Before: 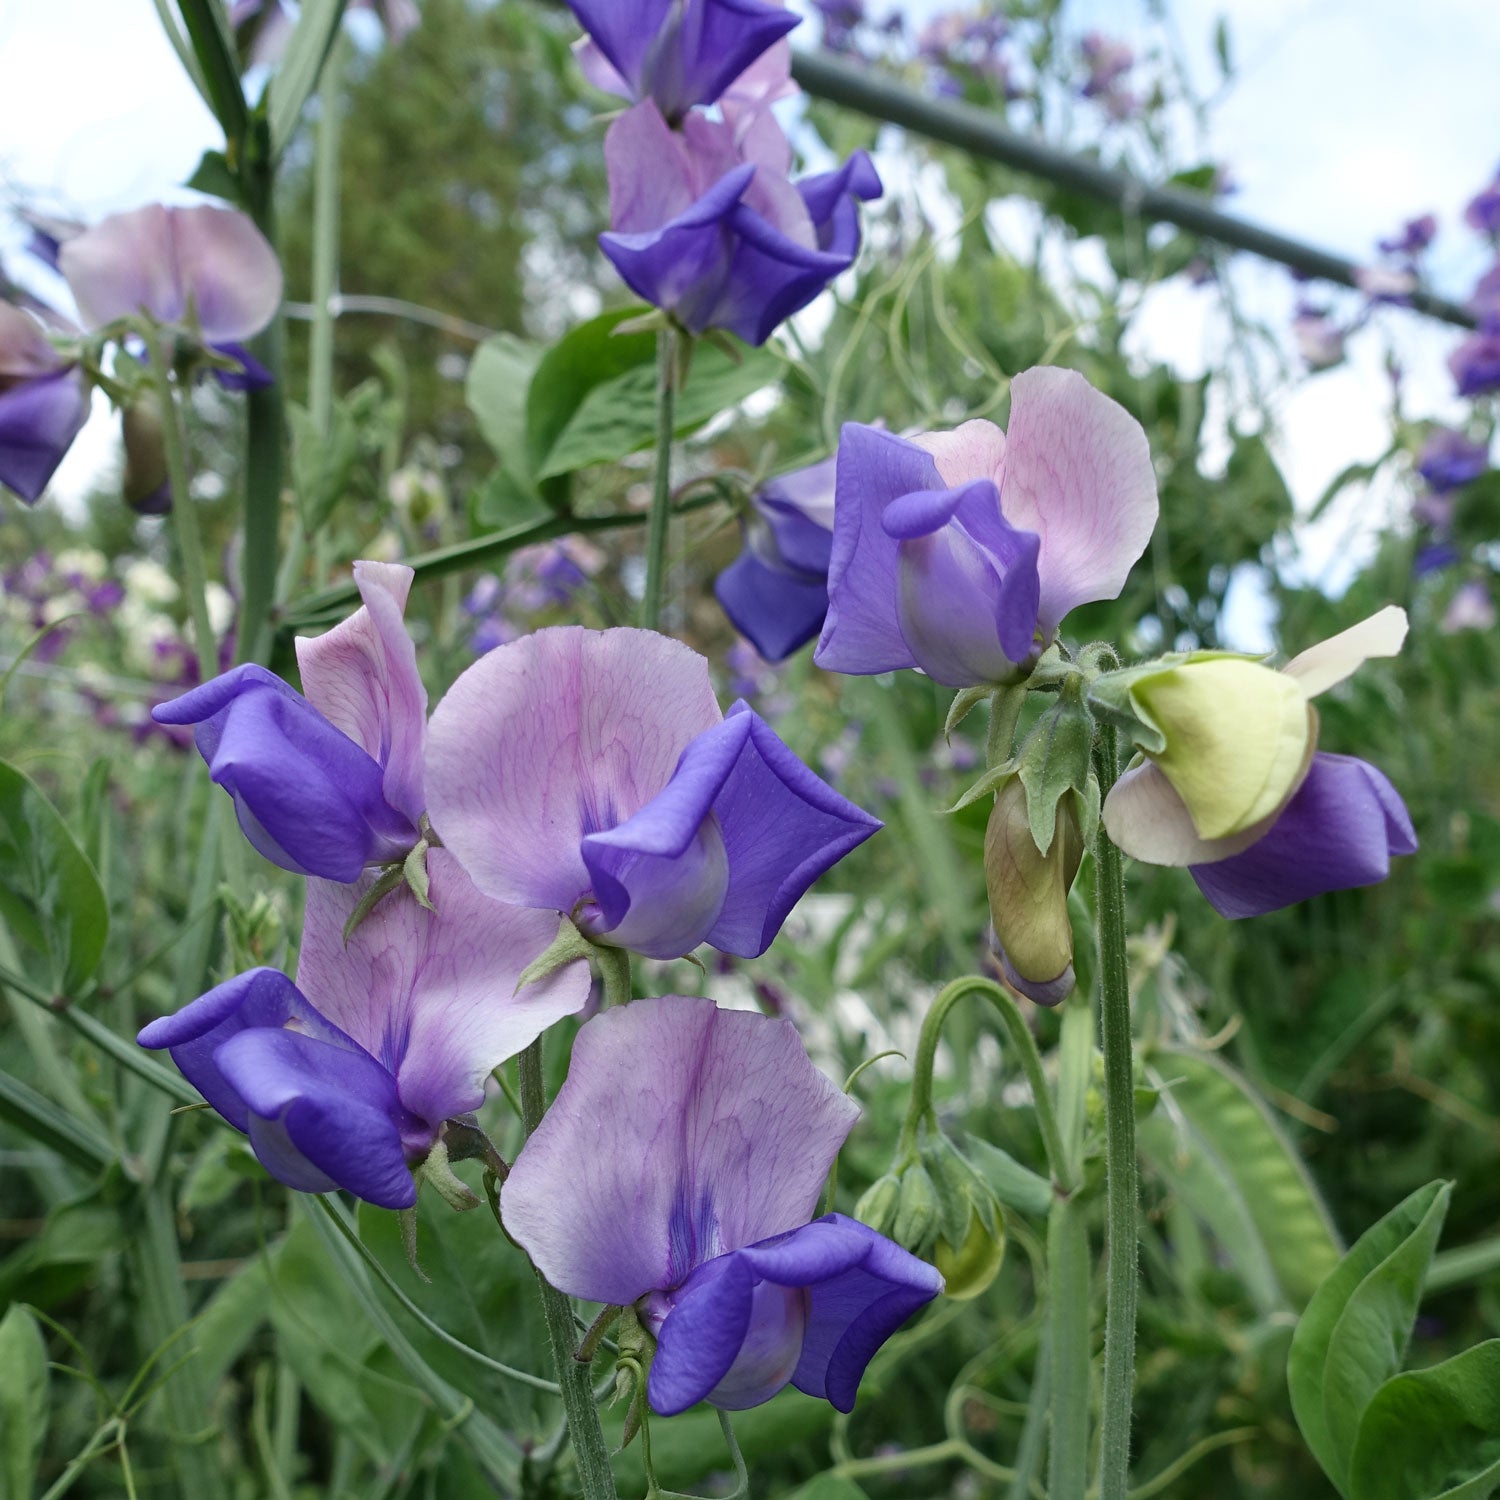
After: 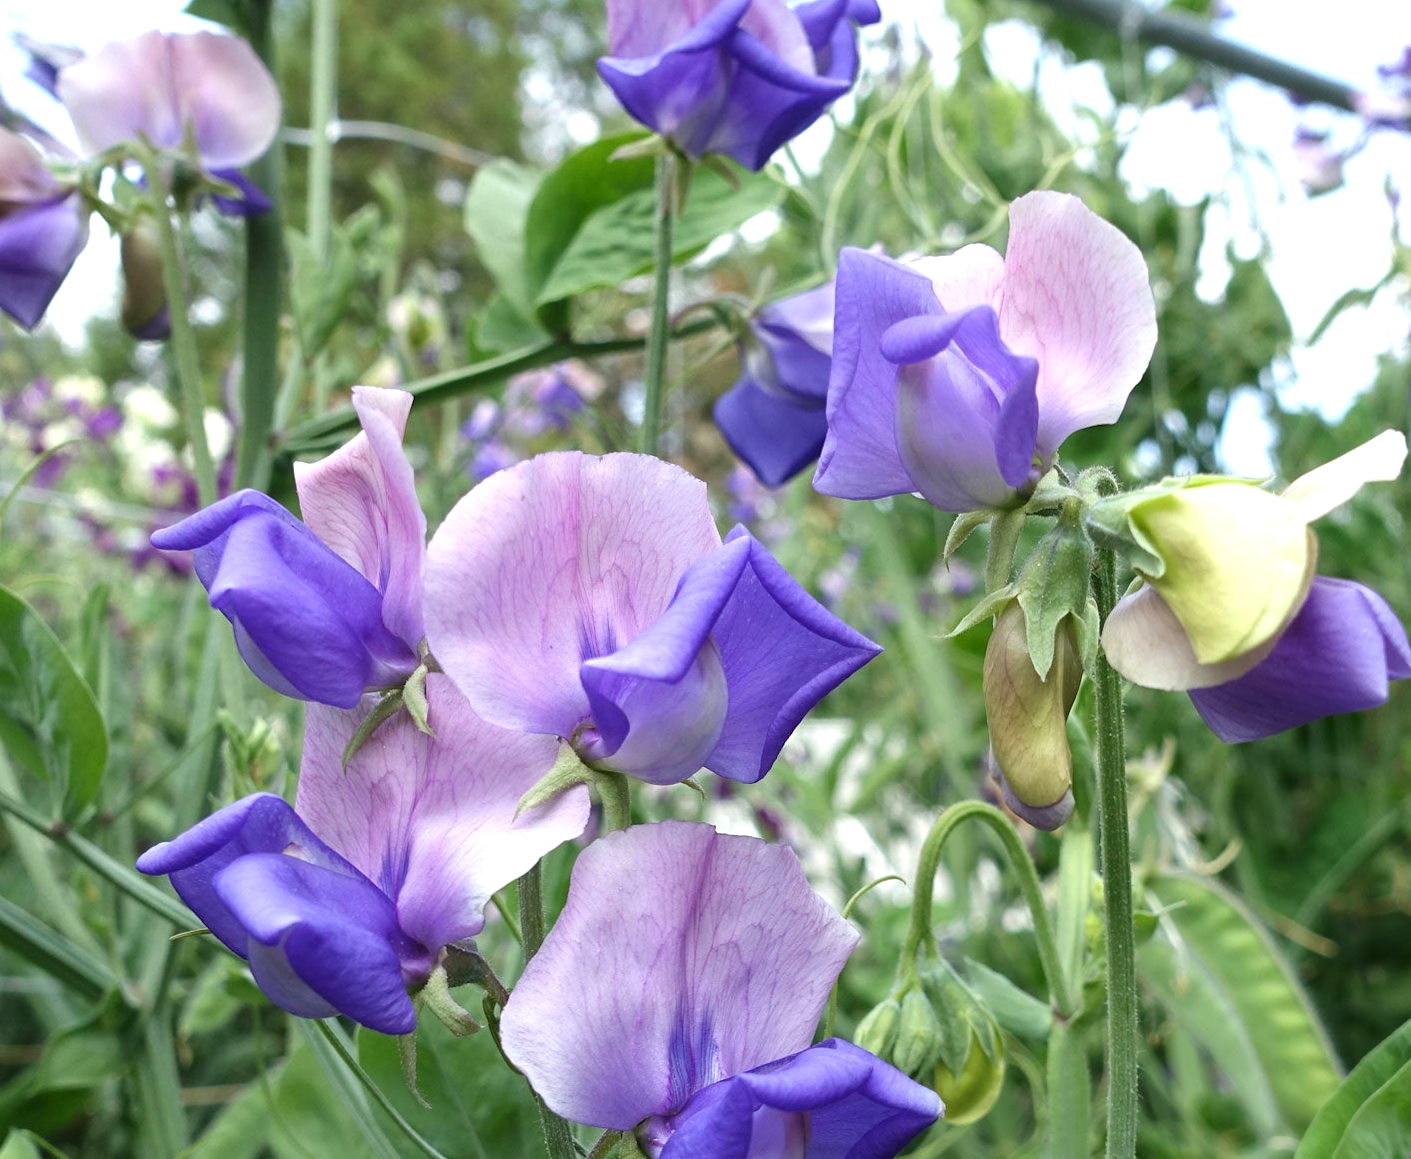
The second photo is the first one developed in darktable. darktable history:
exposure: black level correction 0, exposure 0.7 EV, compensate highlight preservation false
crop and rotate: angle 0.081°, top 11.674%, right 5.794%, bottom 10.908%
